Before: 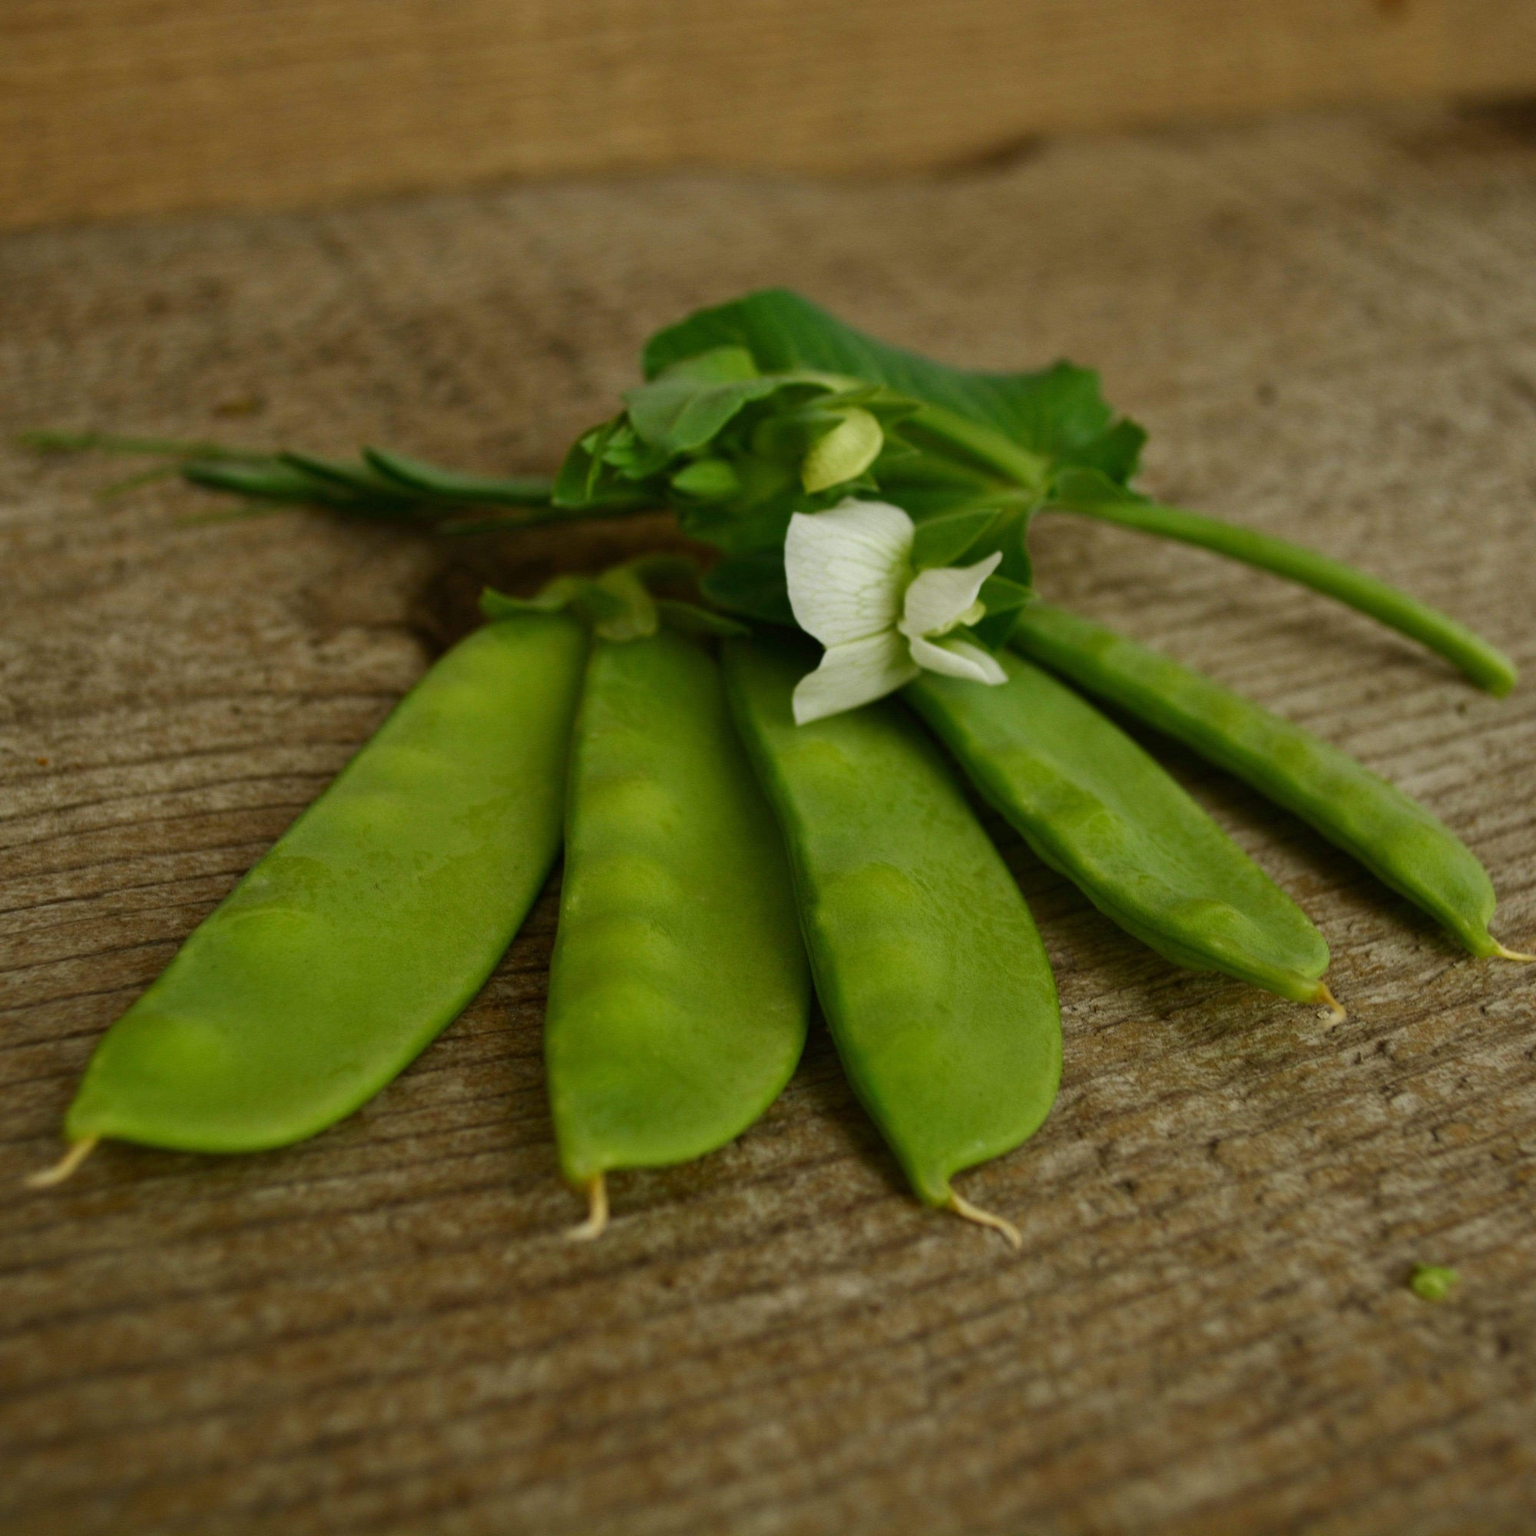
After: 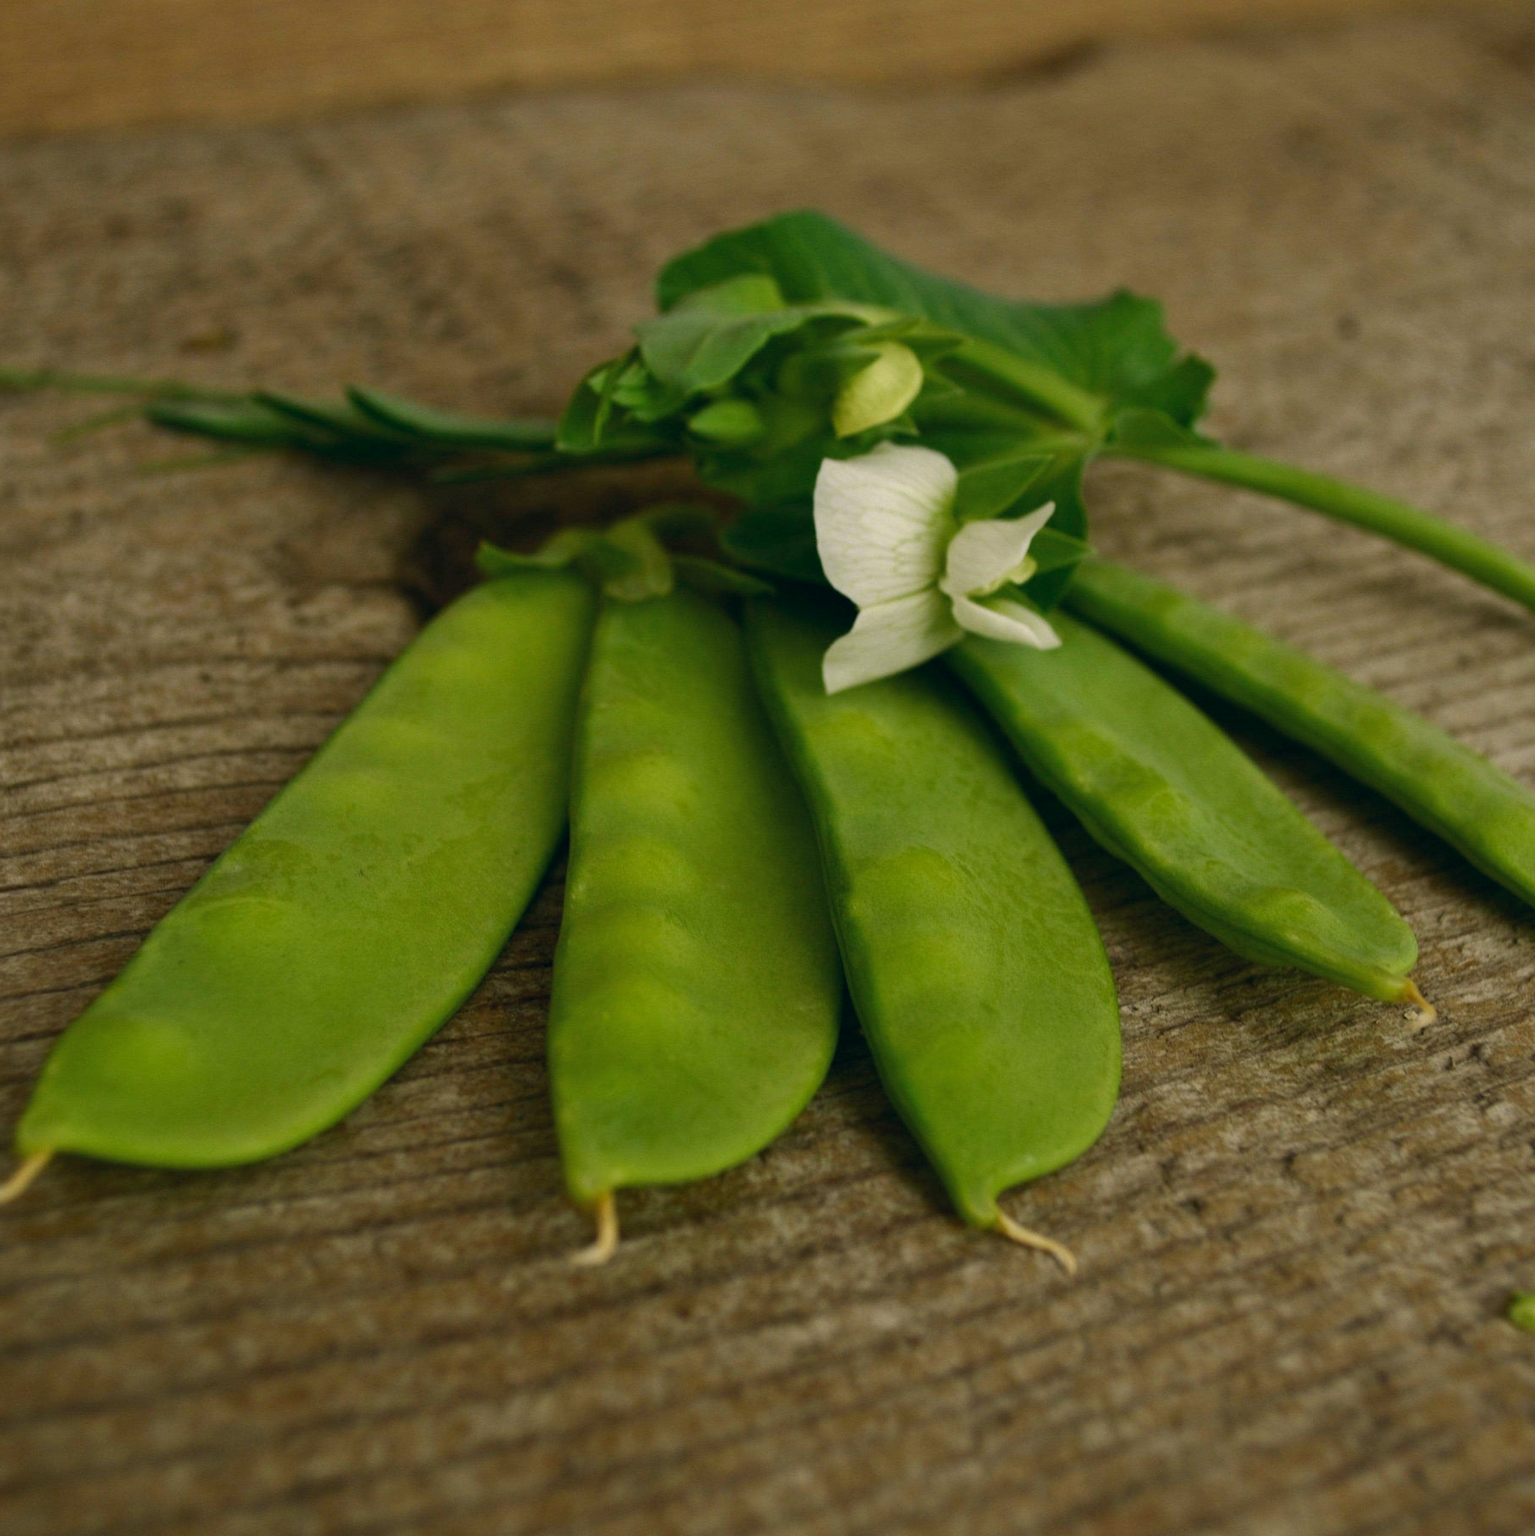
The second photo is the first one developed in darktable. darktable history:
crop: left 3.306%, top 6.452%, right 6.526%, bottom 3.313%
color correction: highlights a* 5.41, highlights b* 5.27, shadows a* -4.26, shadows b* -5.22
